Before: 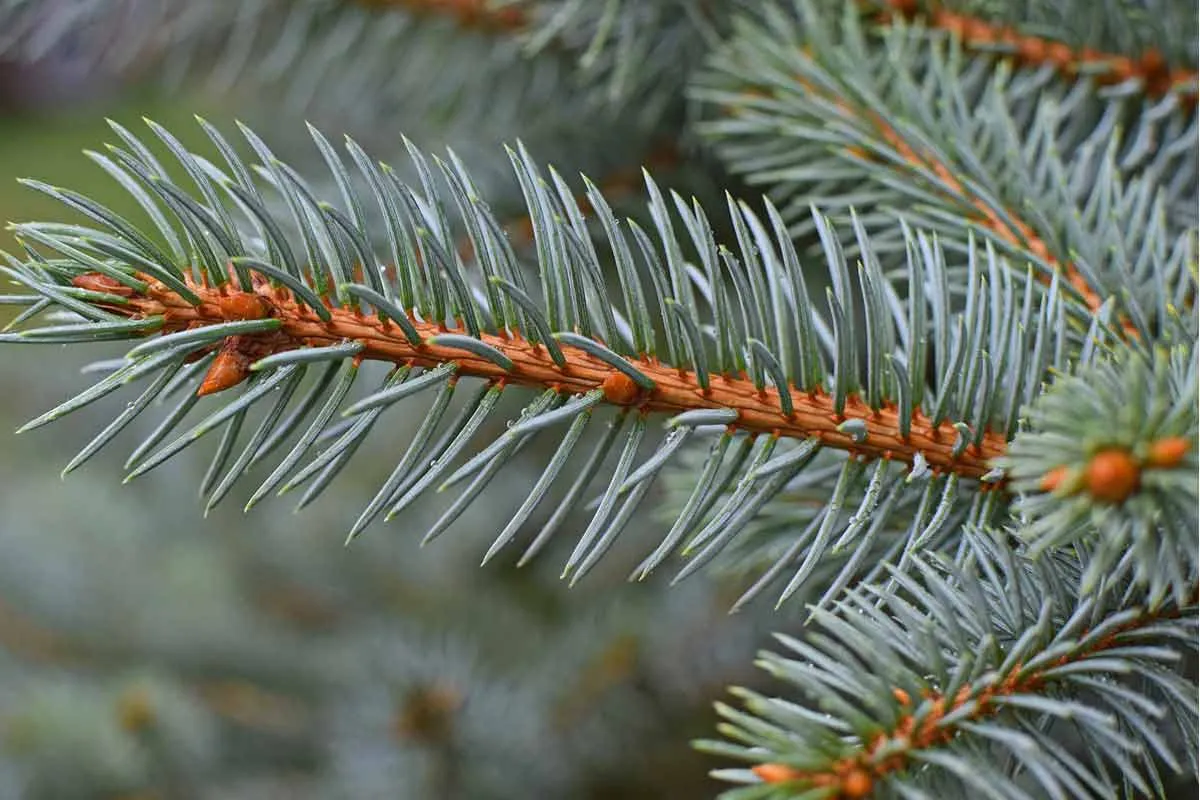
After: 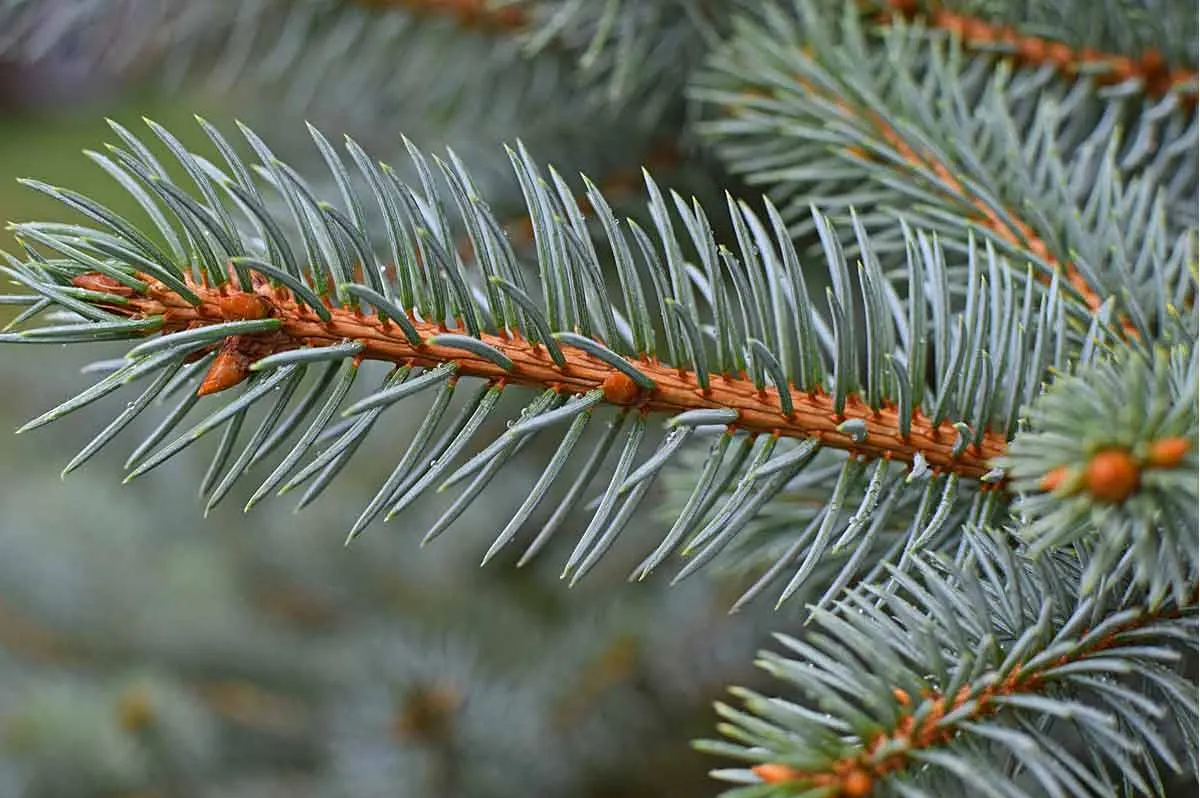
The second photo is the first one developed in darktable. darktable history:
sharpen: amount 0.2
crop: top 0.05%, bottom 0.098%
